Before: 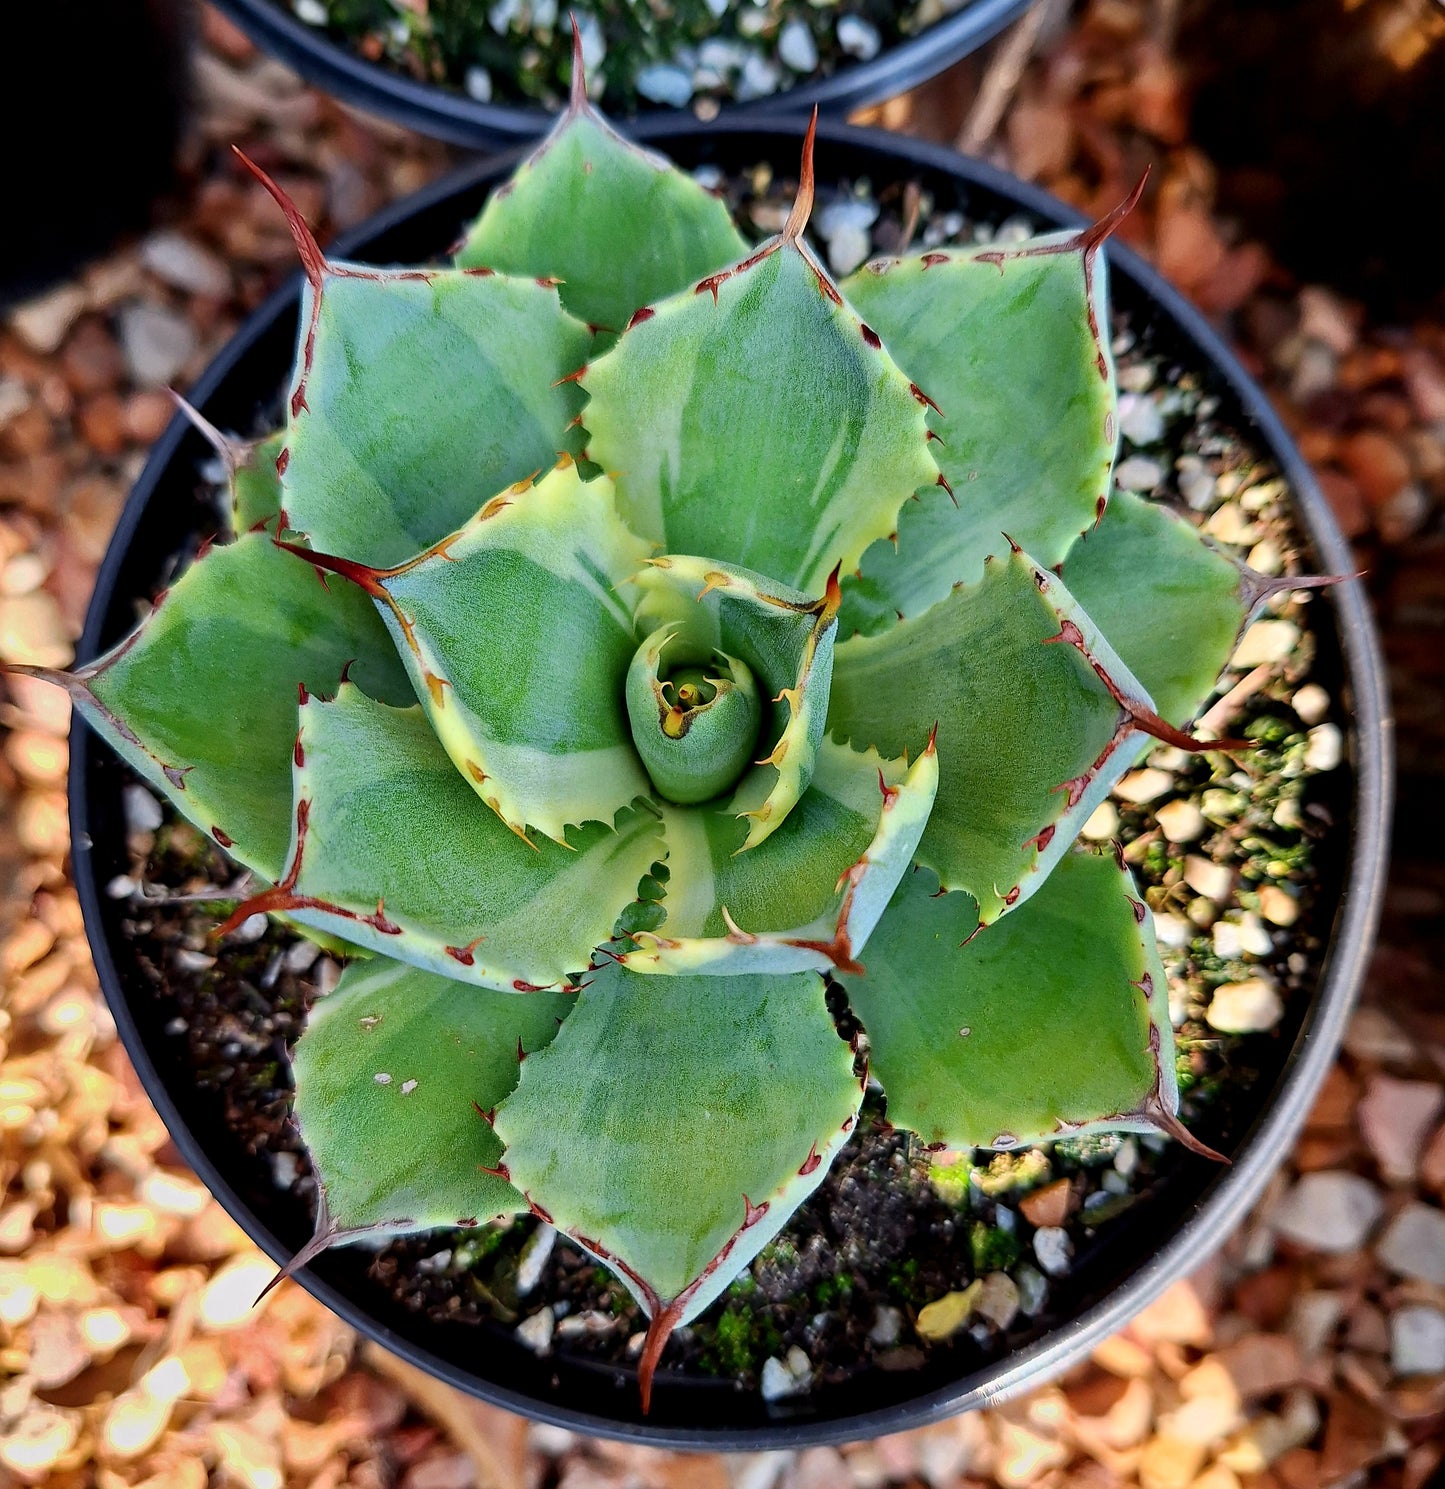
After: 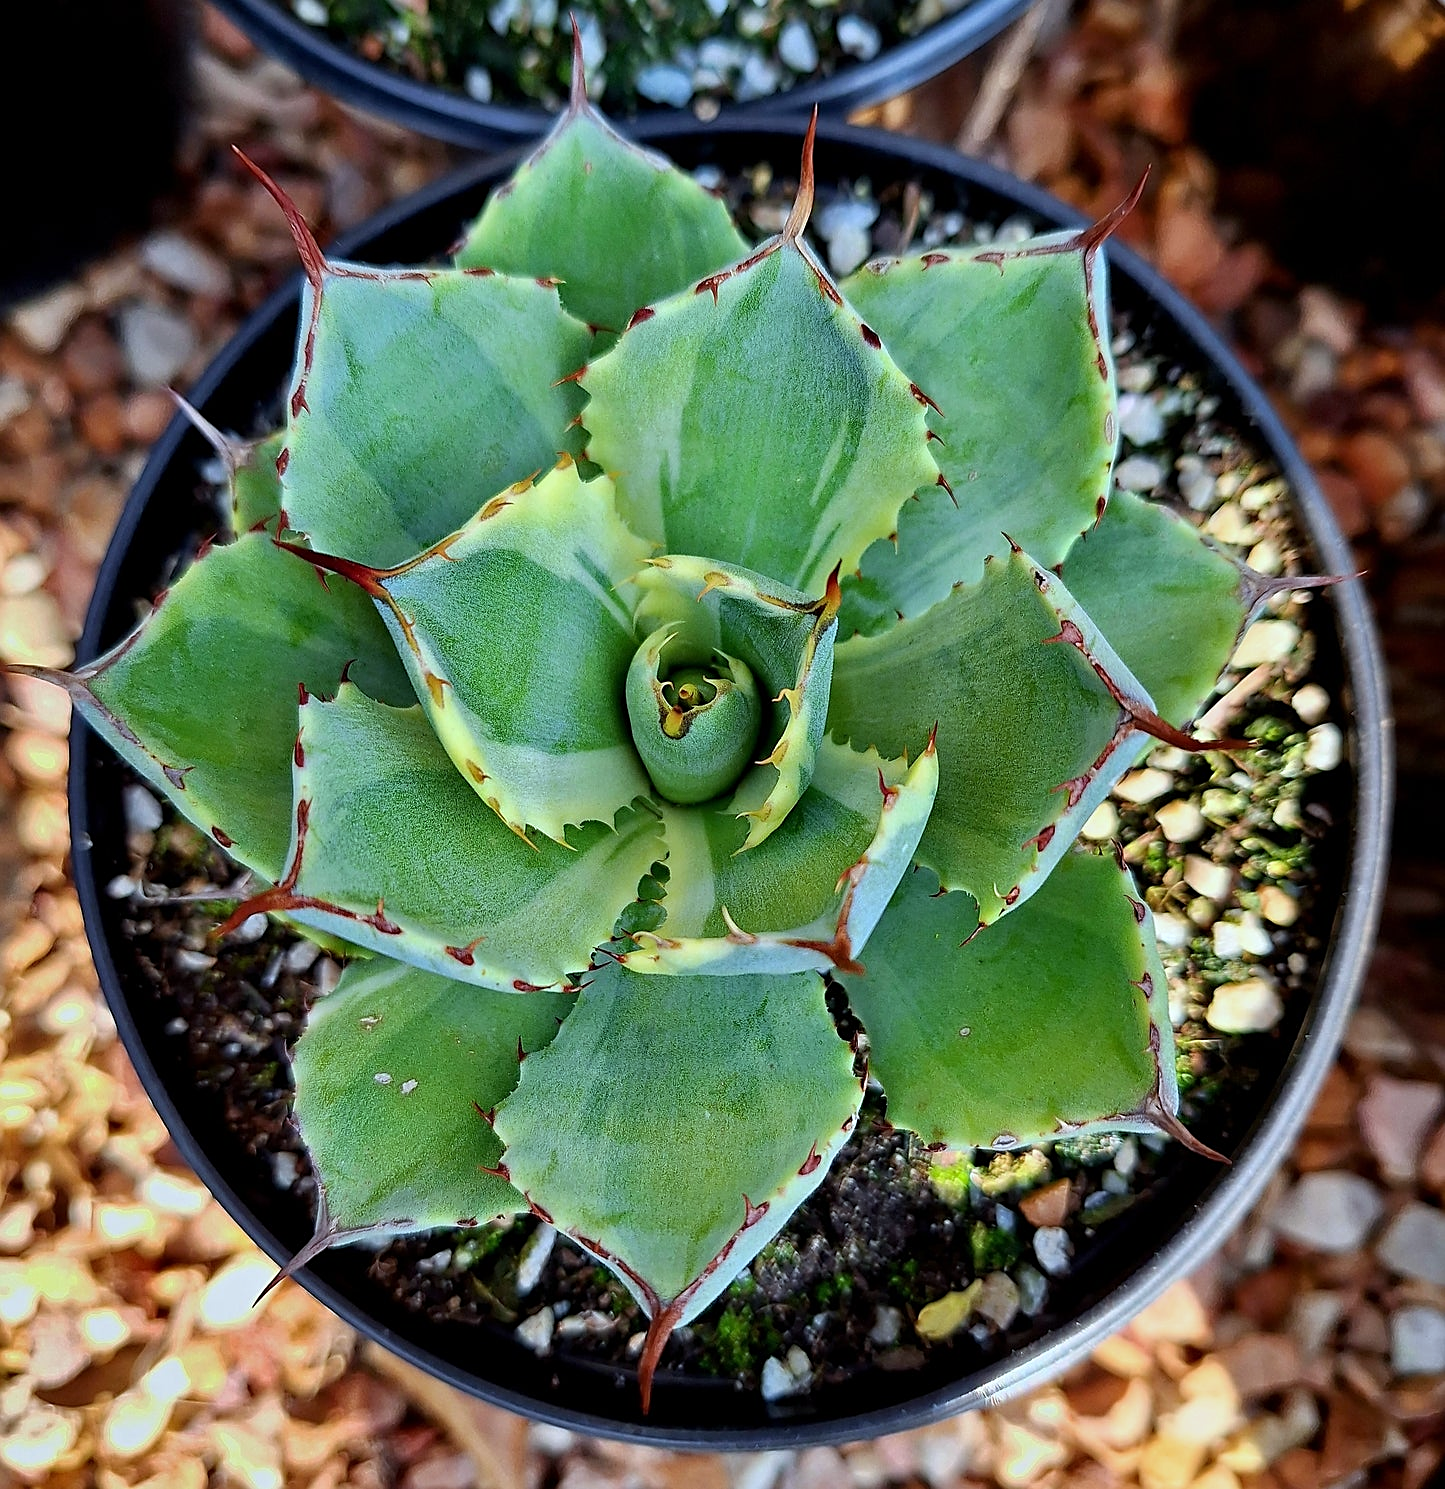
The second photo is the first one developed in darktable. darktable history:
tone equalizer: -8 EV 0.06 EV, smoothing diameter 25%, edges refinement/feathering 10, preserve details guided filter
white balance: red 0.925, blue 1.046
sharpen: amount 0.478
